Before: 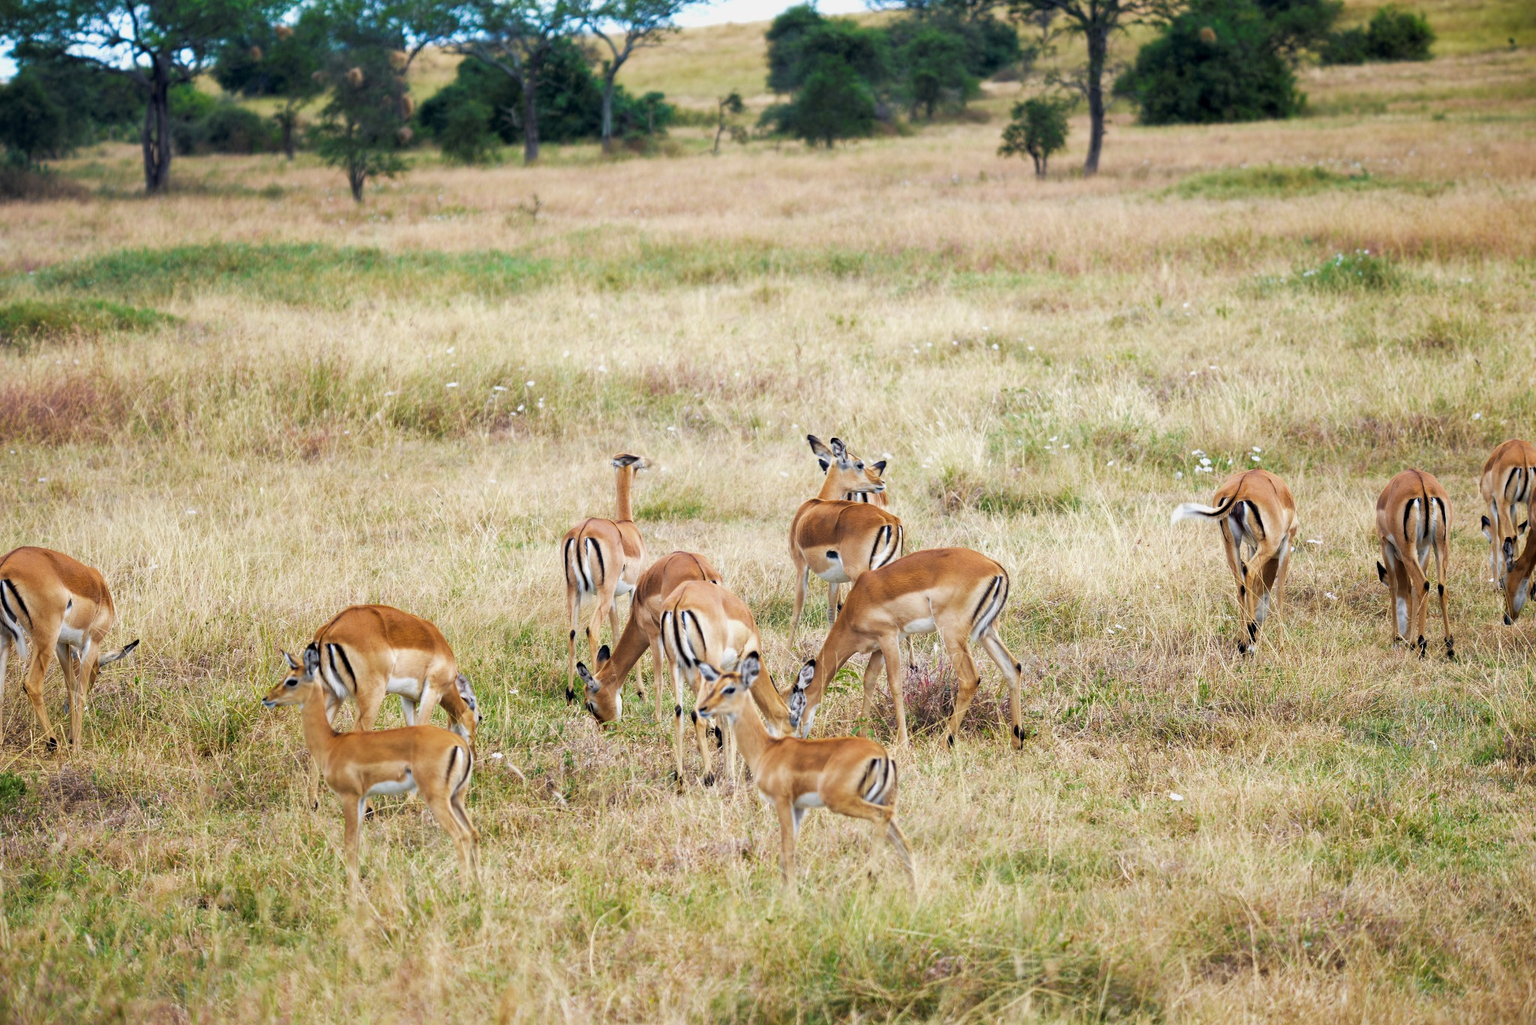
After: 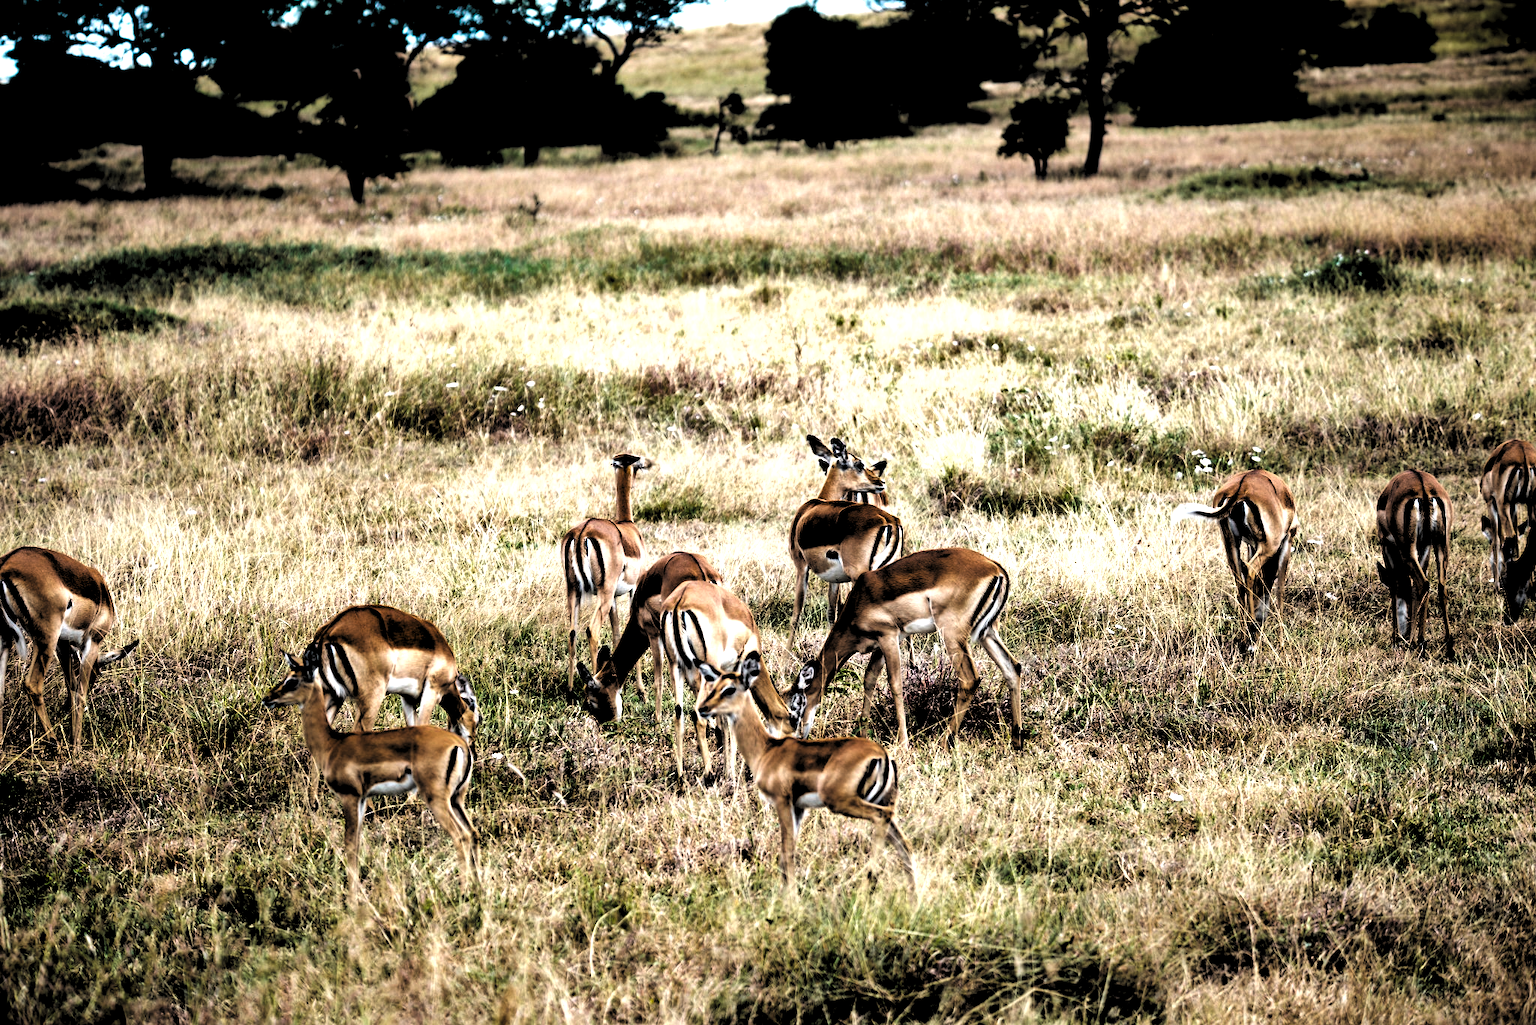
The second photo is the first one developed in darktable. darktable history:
shadows and highlights: shadows 5.03, soften with gaussian
levels: levels [0.514, 0.759, 1]
tone equalizer: -8 EV -0.714 EV, -7 EV -0.7 EV, -6 EV -0.614 EV, -5 EV -0.397 EV, -3 EV 0.394 EV, -2 EV 0.6 EV, -1 EV 0.689 EV, +0 EV 0.754 EV, edges refinement/feathering 500, mask exposure compensation -1.57 EV, preserve details no
